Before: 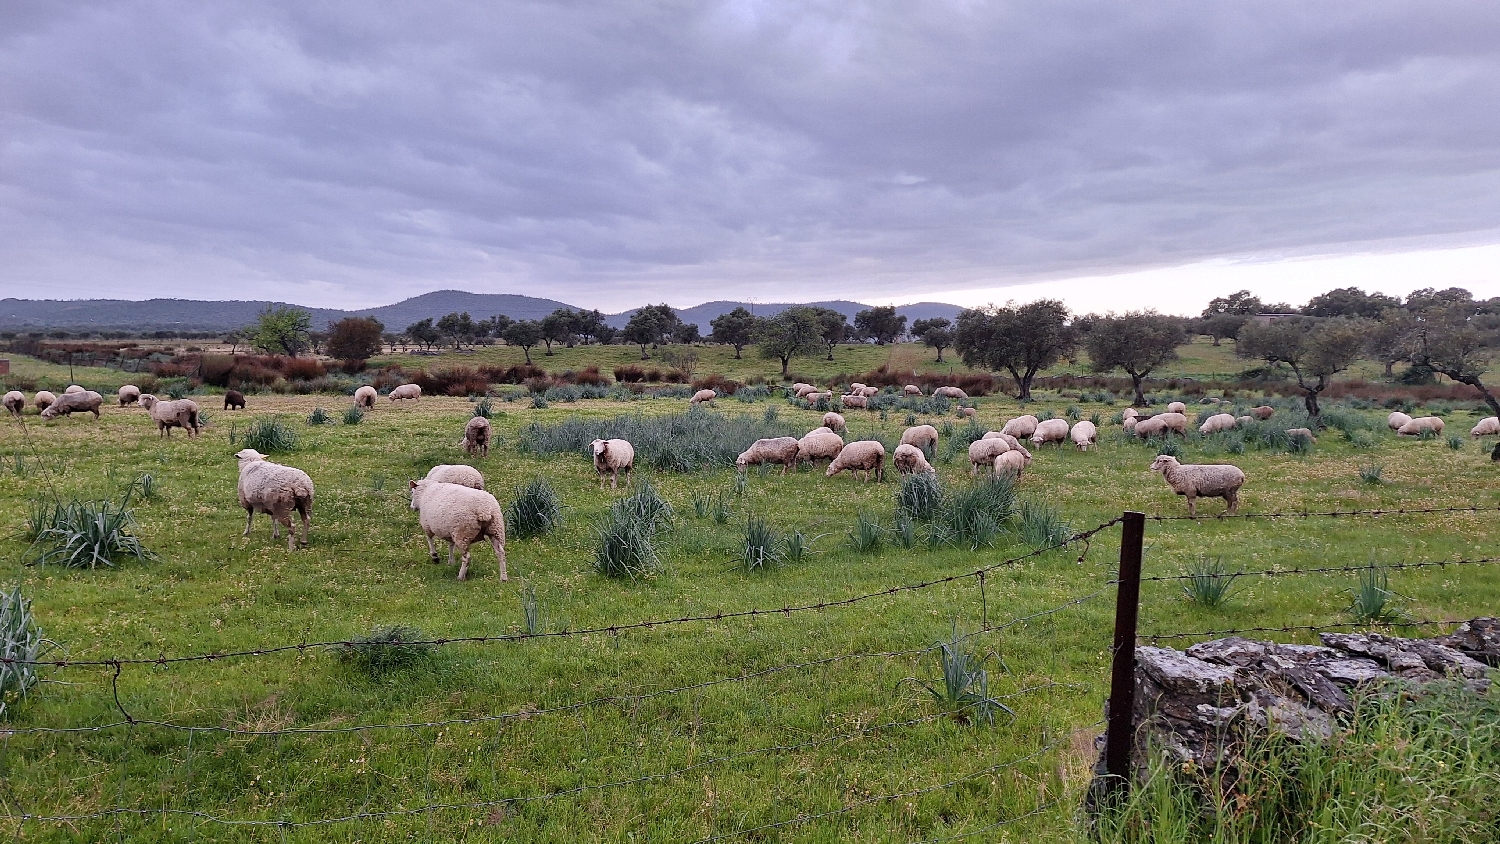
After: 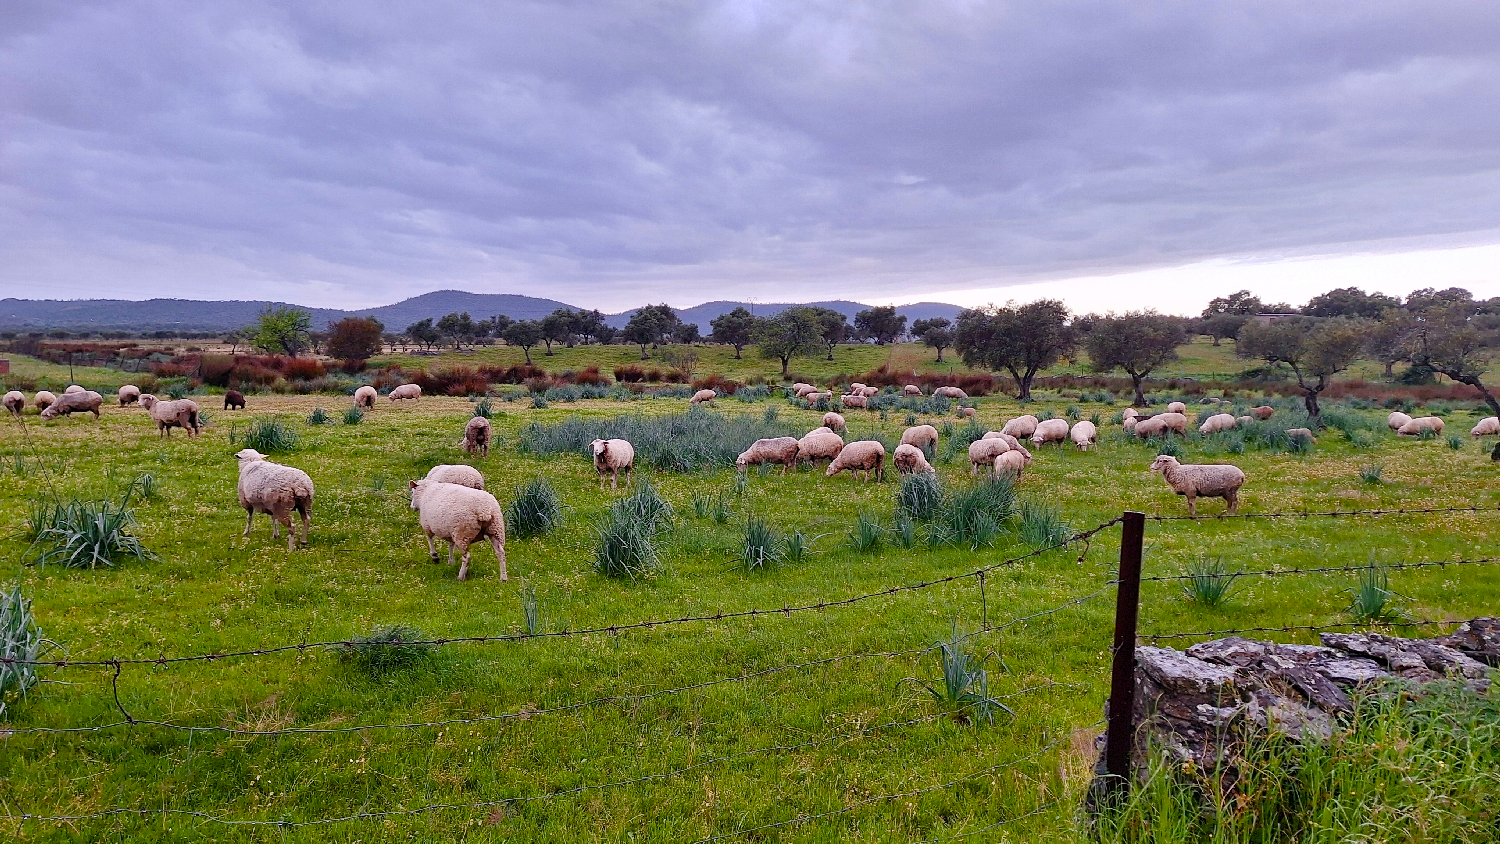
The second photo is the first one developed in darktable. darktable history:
color balance rgb: perceptual saturation grading › global saturation 35.025%, perceptual saturation grading › highlights -24.885%, perceptual saturation grading › shadows 49.63%, global vibrance 14.683%
